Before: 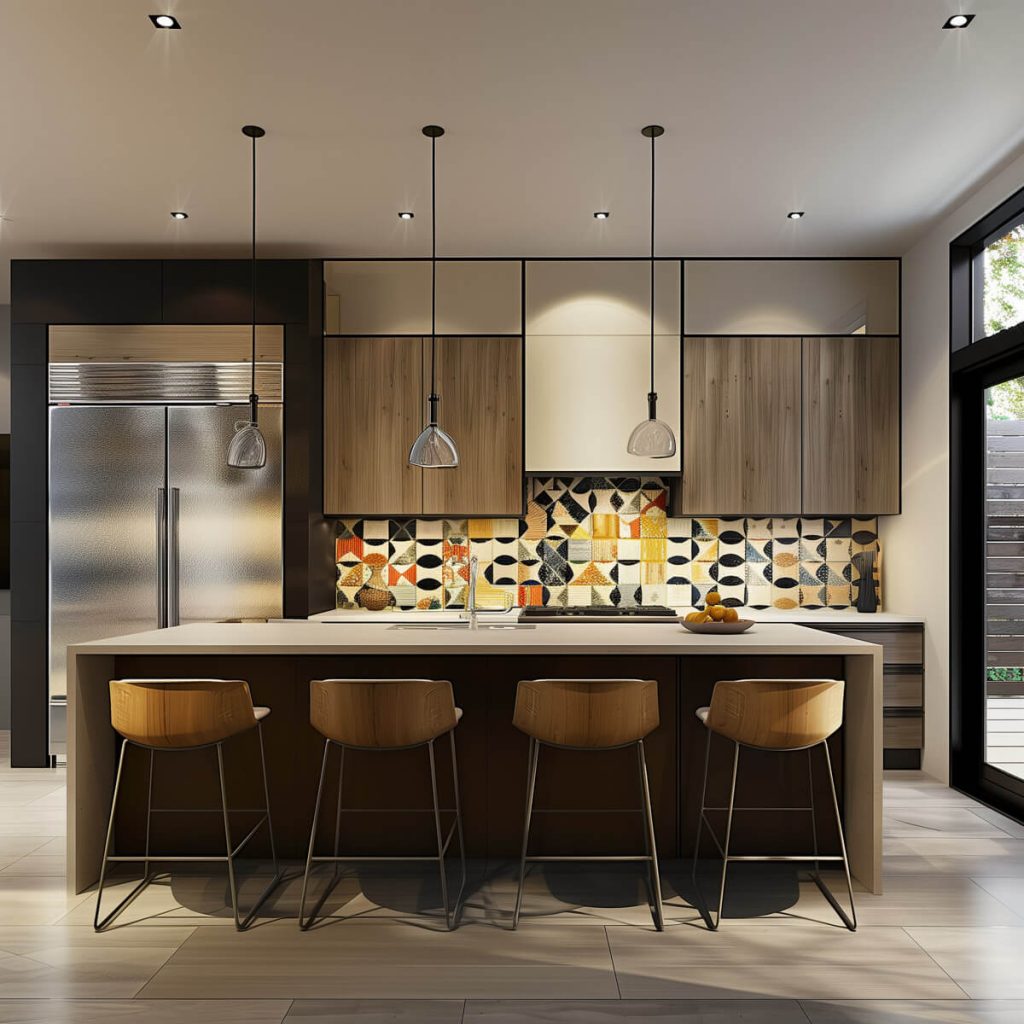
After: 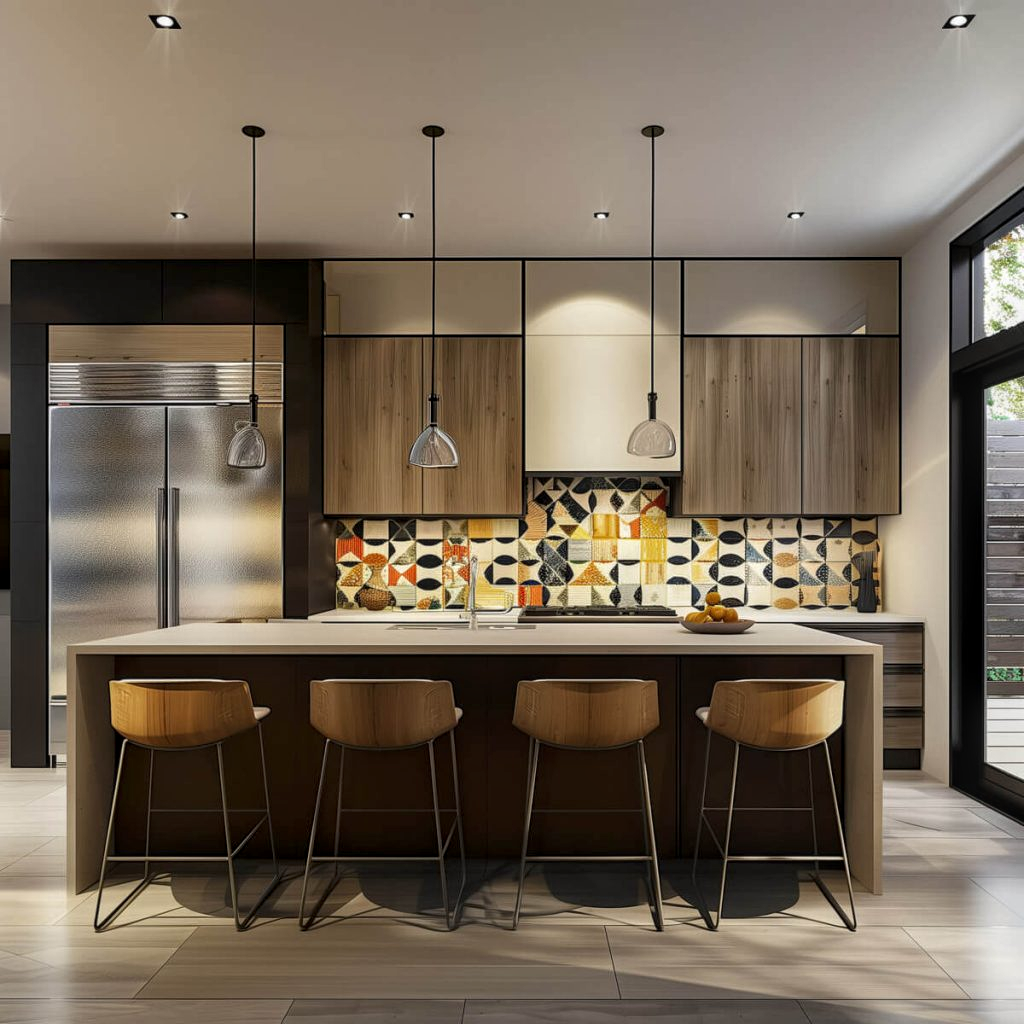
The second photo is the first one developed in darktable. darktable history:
tone equalizer: mask exposure compensation -0.502 EV
local contrast: on, module defaults
